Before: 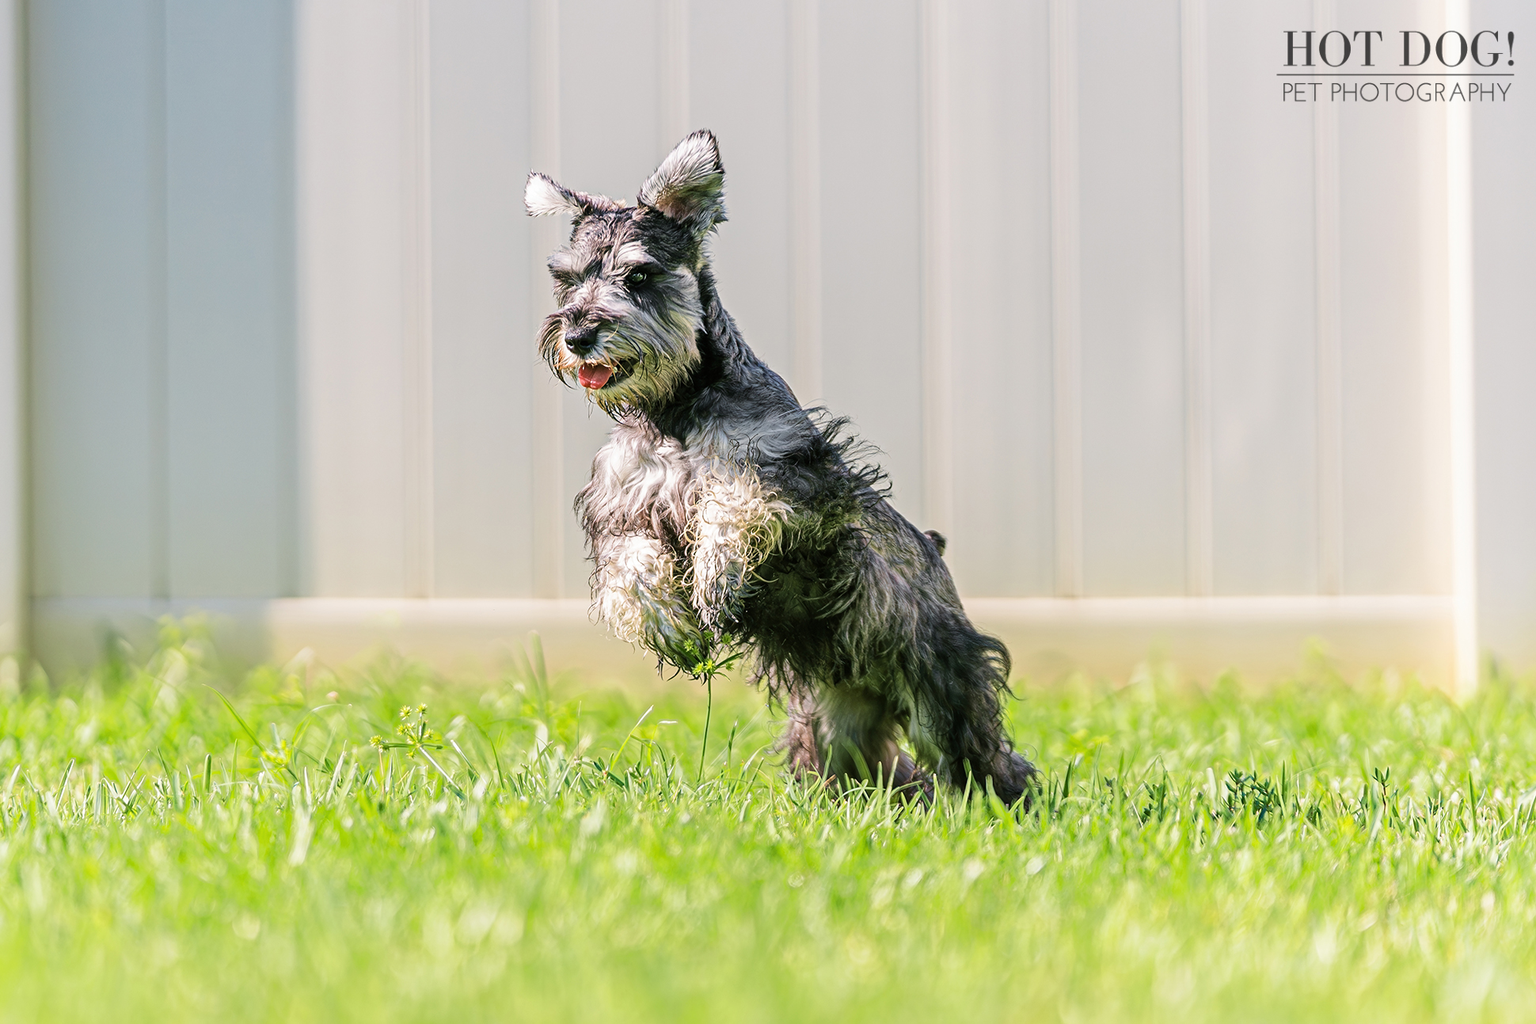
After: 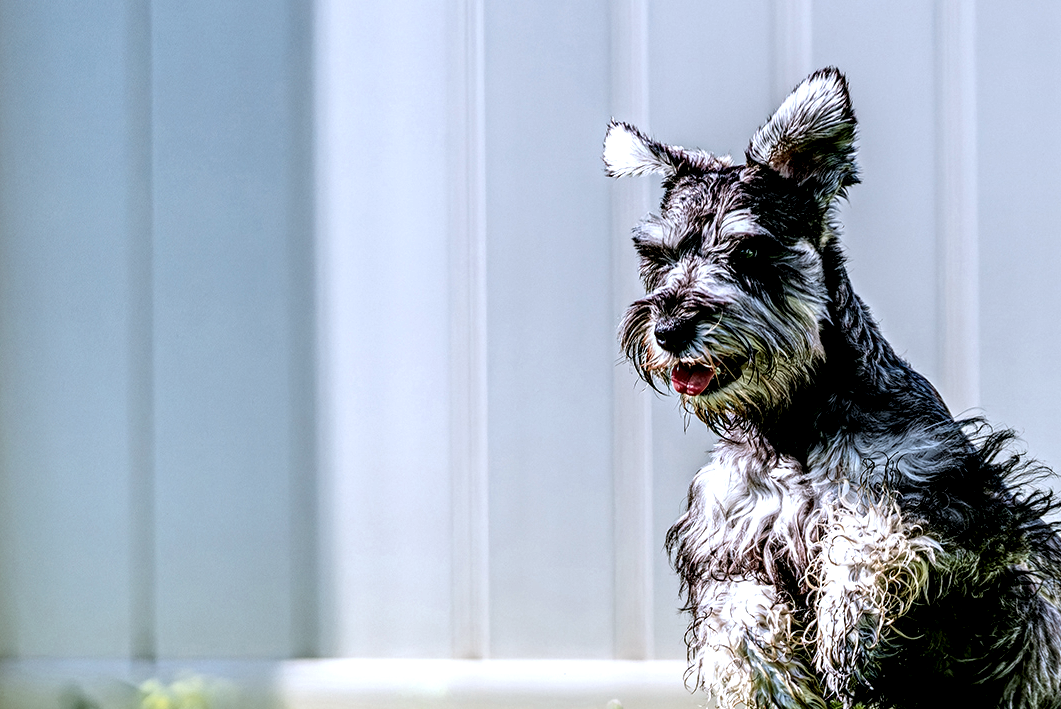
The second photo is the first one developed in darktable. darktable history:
crop and rotate: left 3.047%, top 7.509%, right 42.236%, bottom 37.598%
color zones: curves: ch1 [(0, 0.469) (0.072, 0.457) (0.243, 0.494) (0.429, 0.5) (0.571, 0.5) (0.714, 0.5) (0.857, 0.5) (1, 0.469)]; ch2 [(0, 0.499) (0.143, 0.467) (0.242, 0.436) (0.429, 0.493) (0.571, 0.5) (0.714, 0.5) (0.857, 0.5) (1, 0.499)]
color correction: highlights a* -2.24, highlights b* -18.1
local contrast: shadows 185%, detail 225%
